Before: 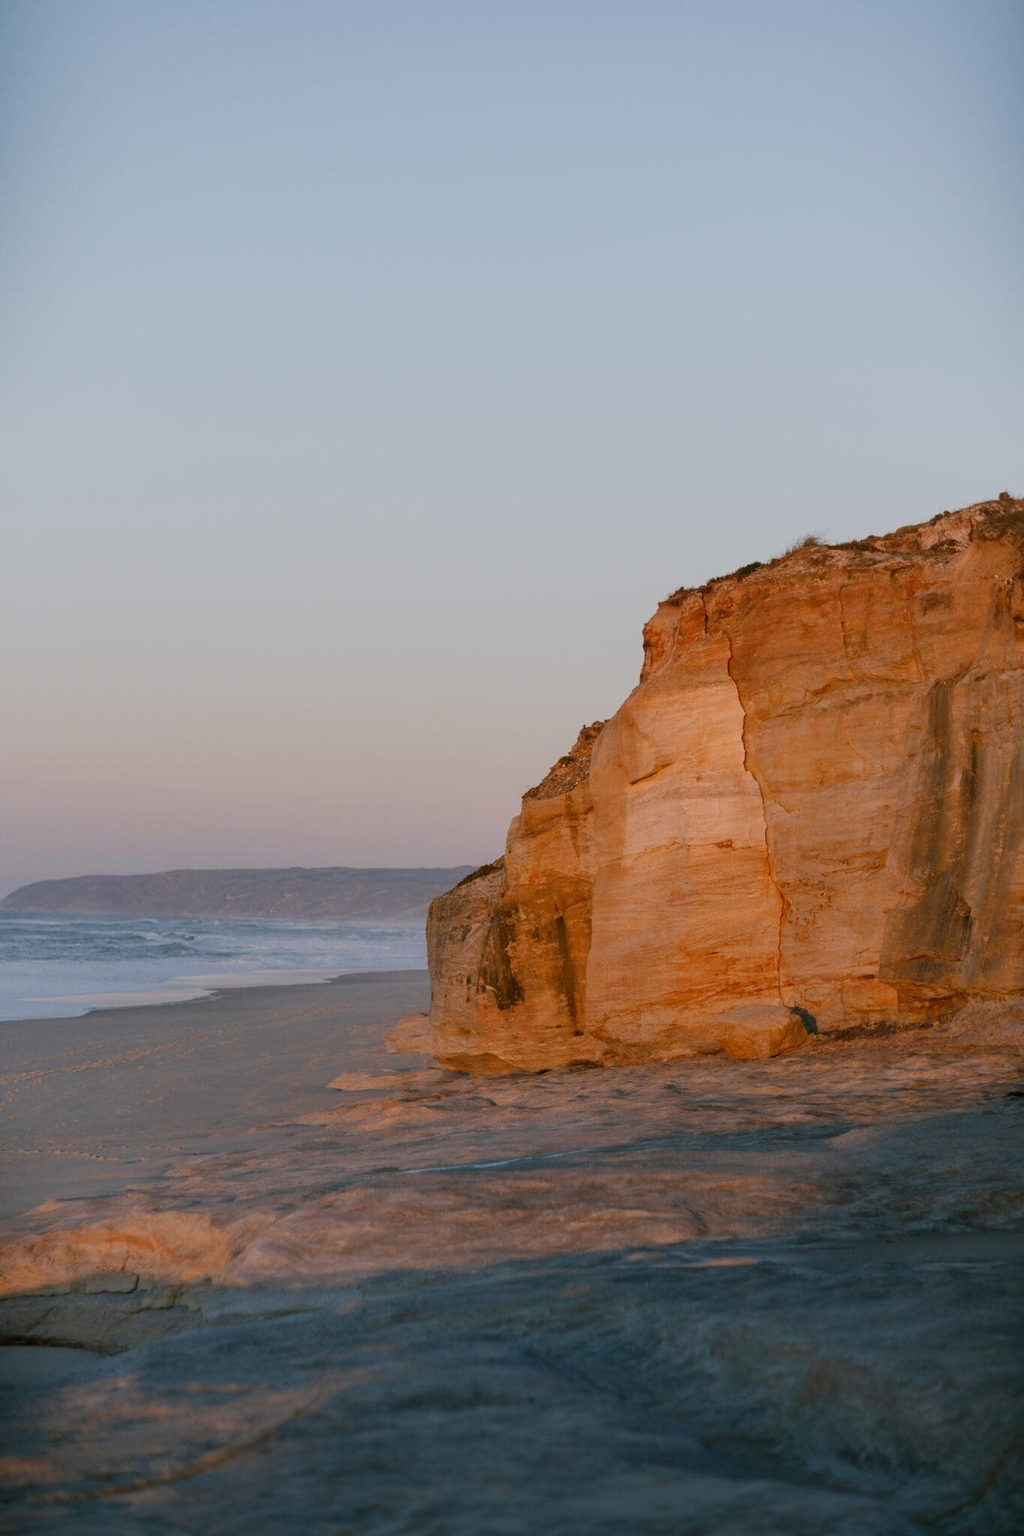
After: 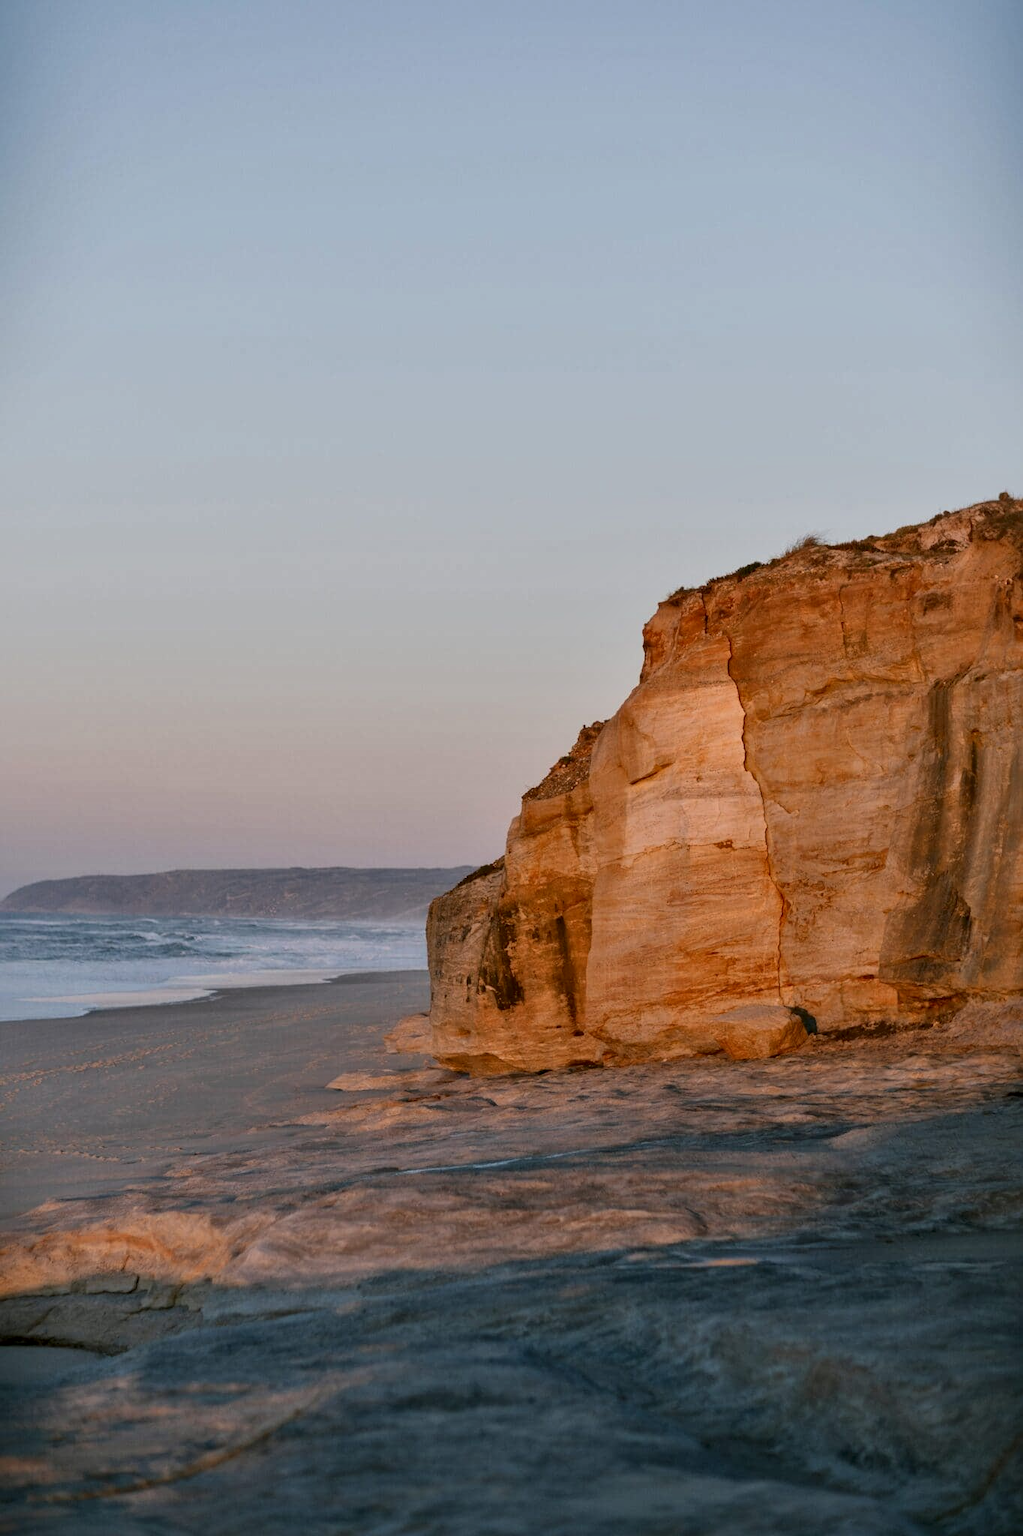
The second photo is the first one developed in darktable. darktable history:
local contrast: mode bilateral grid, contrast 20, coarseness 50, detail 159%, midtone range 0.2
base curve: curves: ch0 [(0, 0) (0.472, 0.455) (1, 1)], preserve colors none
